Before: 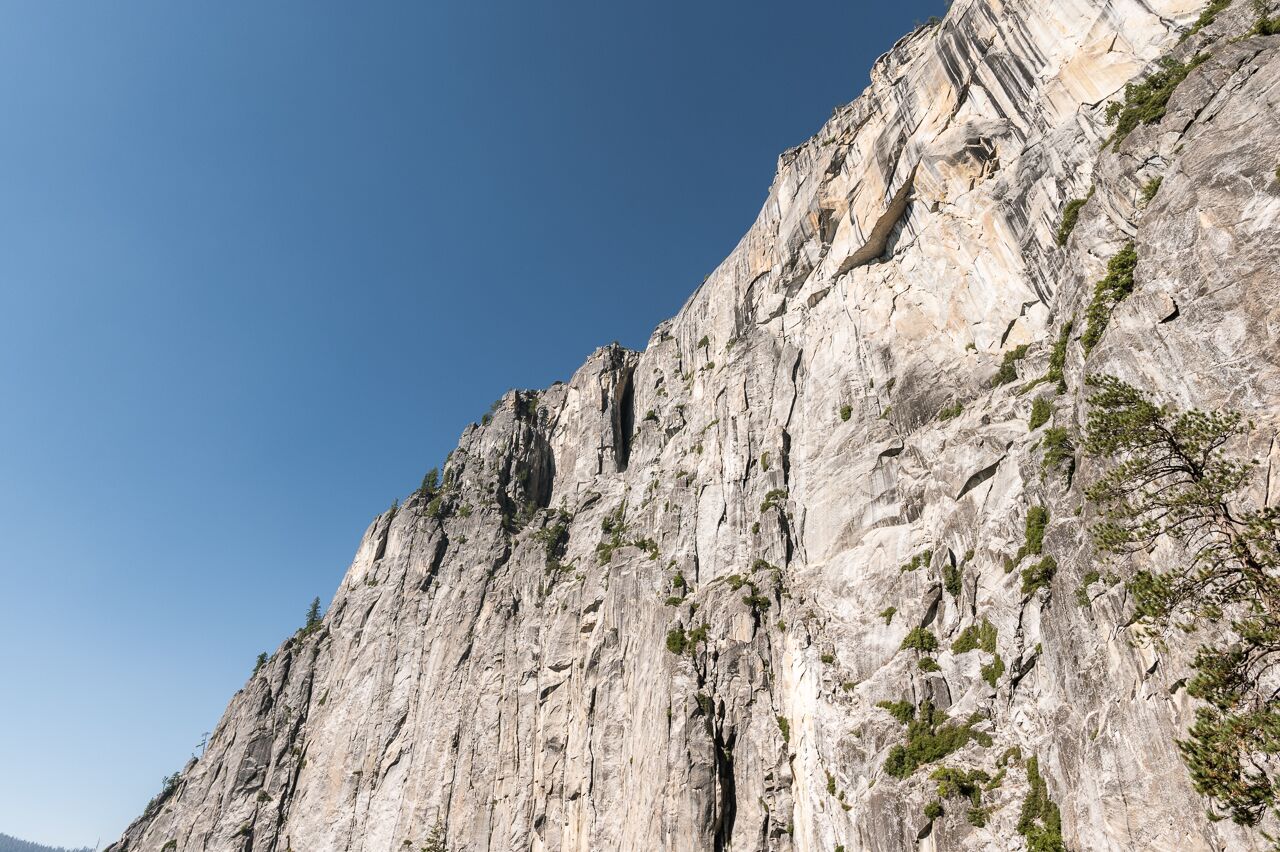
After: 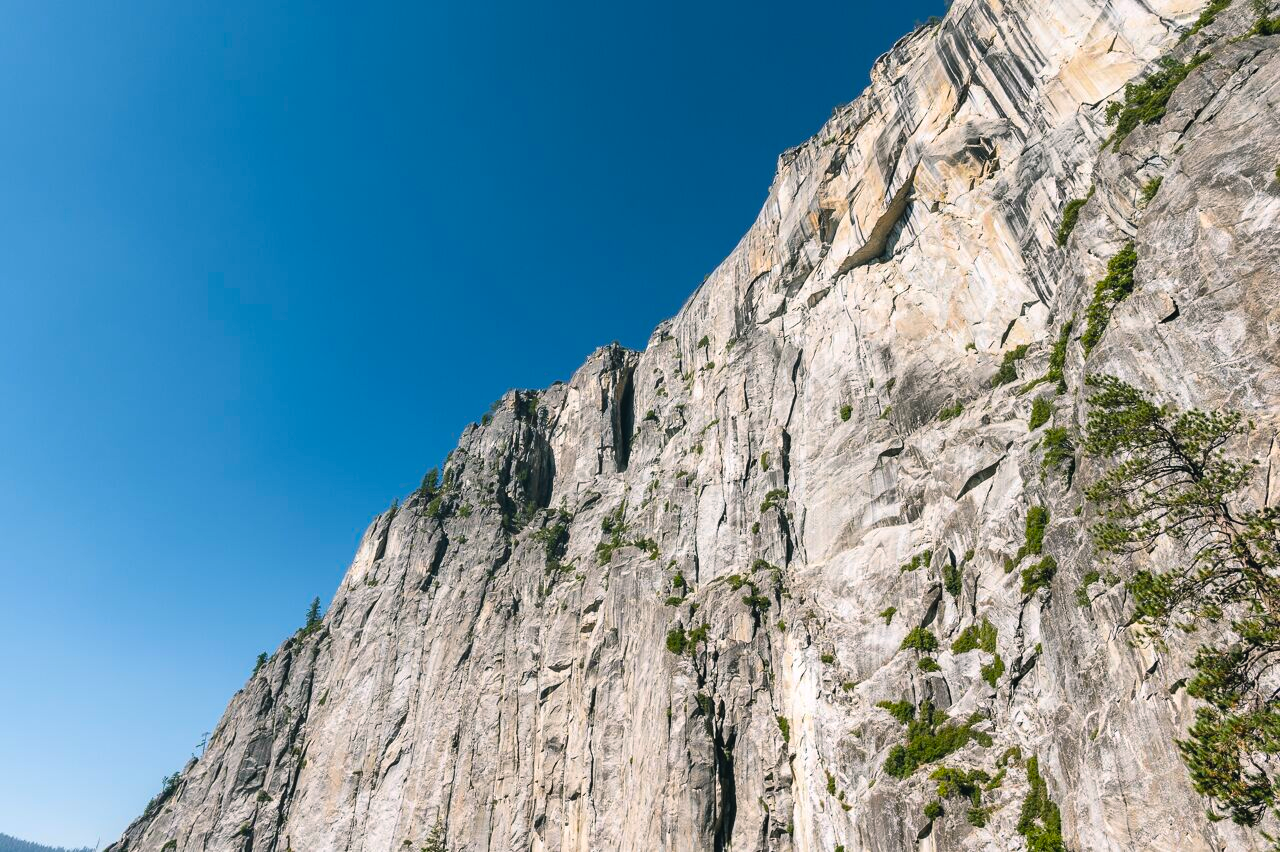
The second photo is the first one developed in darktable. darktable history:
color balance rgb: power › luminance -7.604%, power › chroma 1.12%, power › hue 217.53°, global offset › luminance 0.519%, perceptual saturation grading › global saturation 39.234%, global vibrance 20%
